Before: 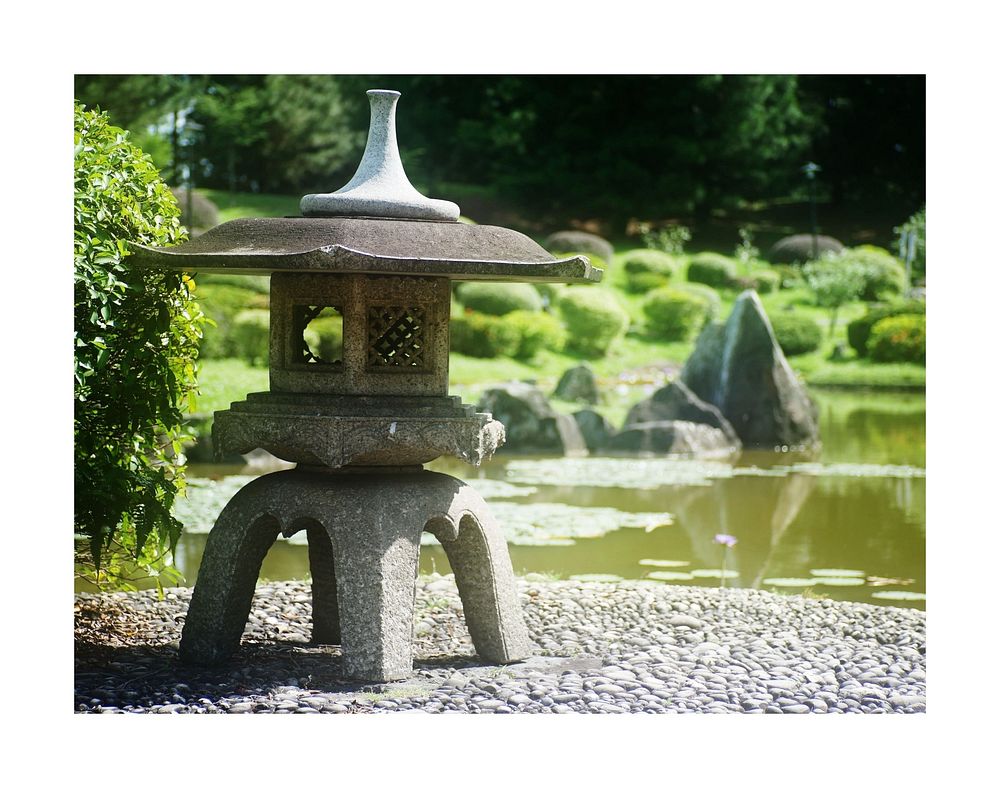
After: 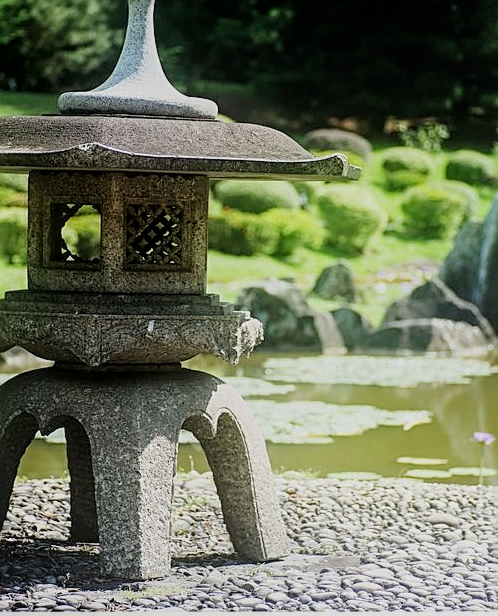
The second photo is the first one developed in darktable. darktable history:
exposure: exposure 0.024 EV, compensate highlight preservation false
crop and rotate: angle 0.019°, left 24.306%, top 13.085%, right 25.853%, bottom 8.655%
filmic rgb: black relative exposure -7.97 EV, white relative exposure 4.01 EV, threshold 3.05 EV, hardness 4.16, color science v6 (2022), enable highlight reconstruction true
sharpen: on, module defaults
local contrast: on, module defaults
